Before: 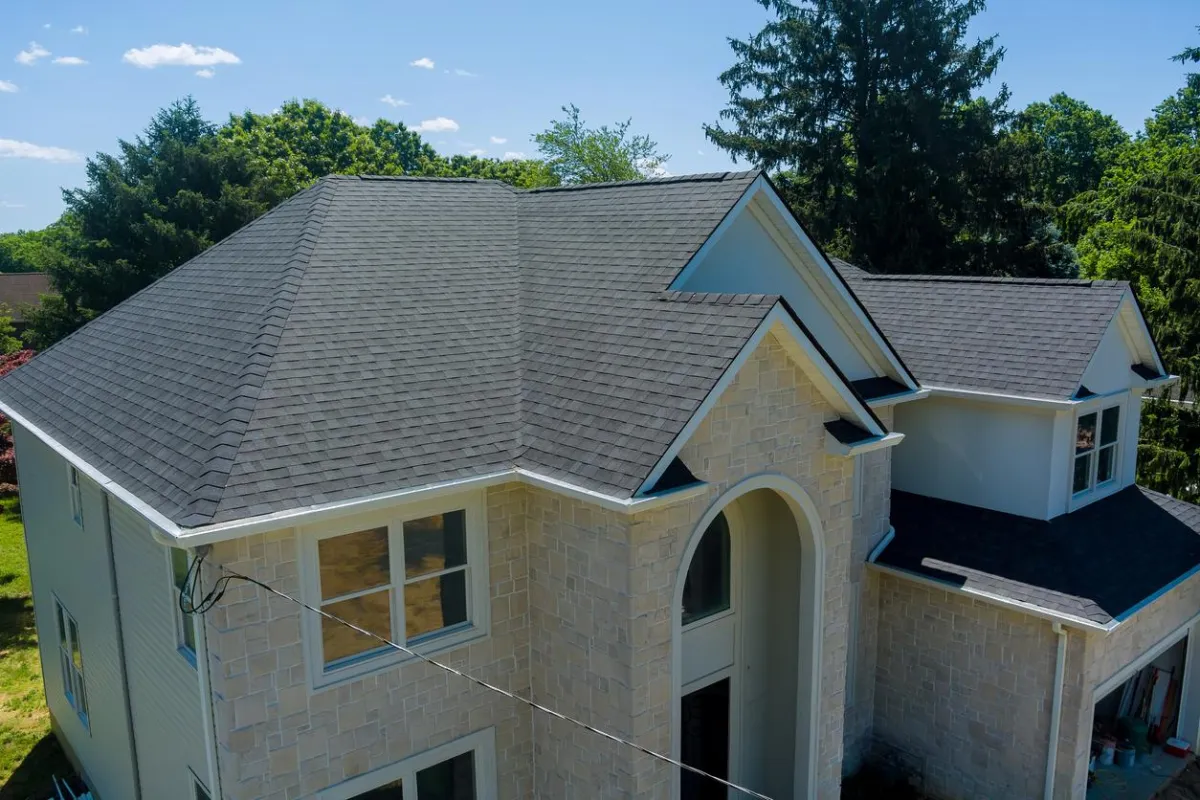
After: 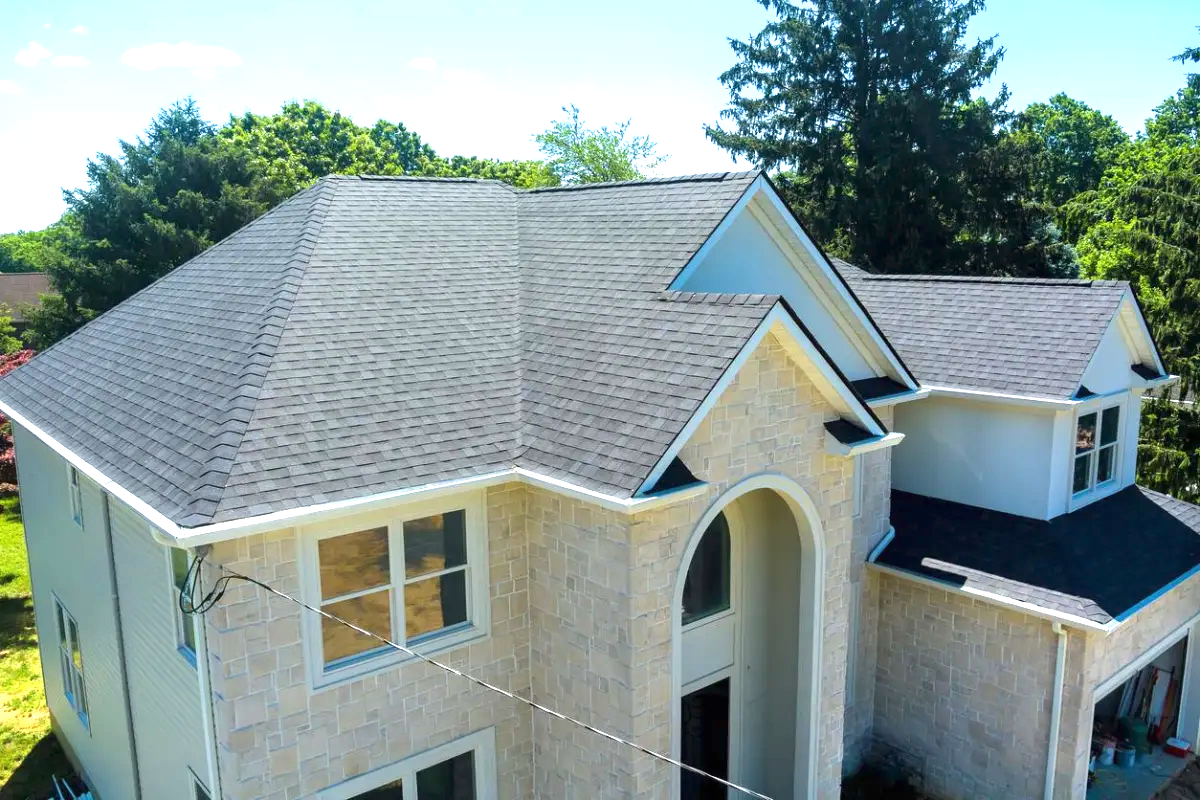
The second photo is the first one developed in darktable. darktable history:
base curve: curves: ch0 [(0, 0) (0.989, 0.992)], preserve colors none
exposure: black level correction 0, exposure 1.392 EV, compensate highlight preservation false
